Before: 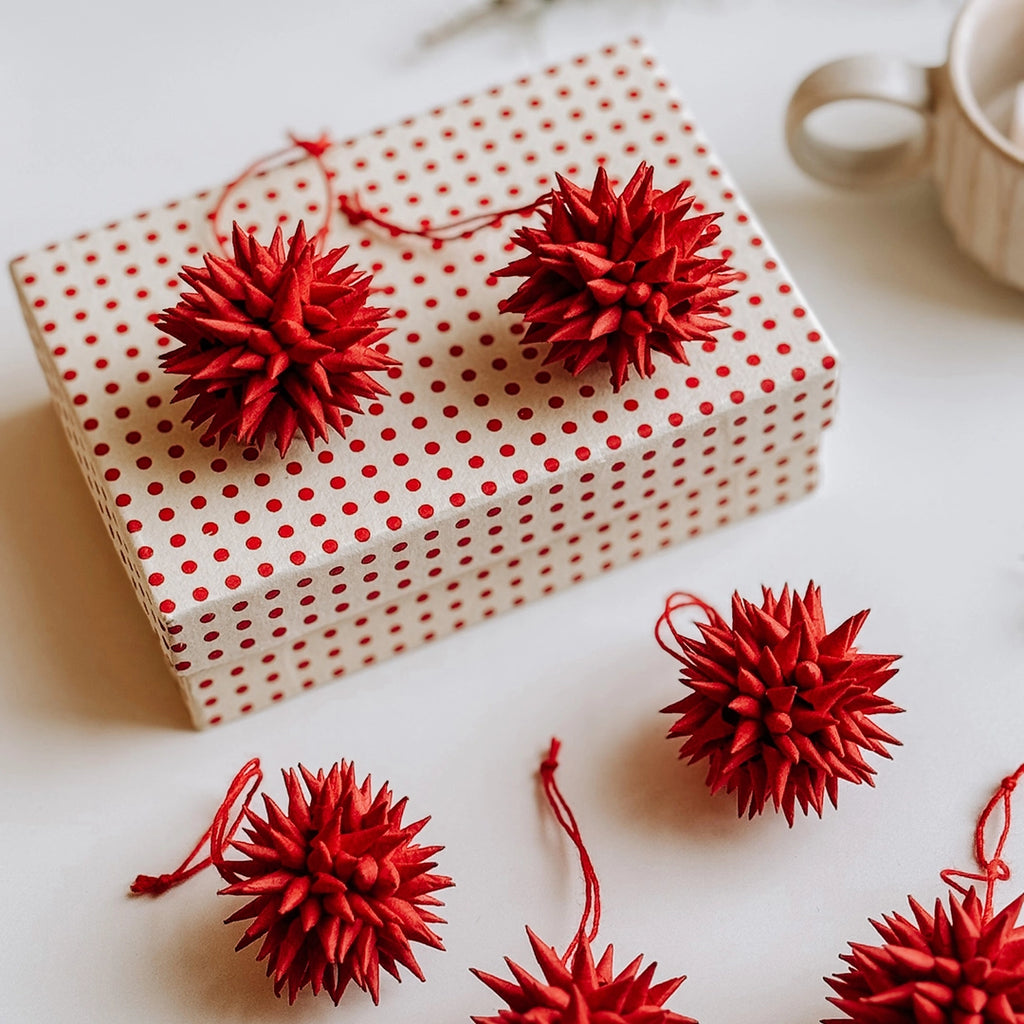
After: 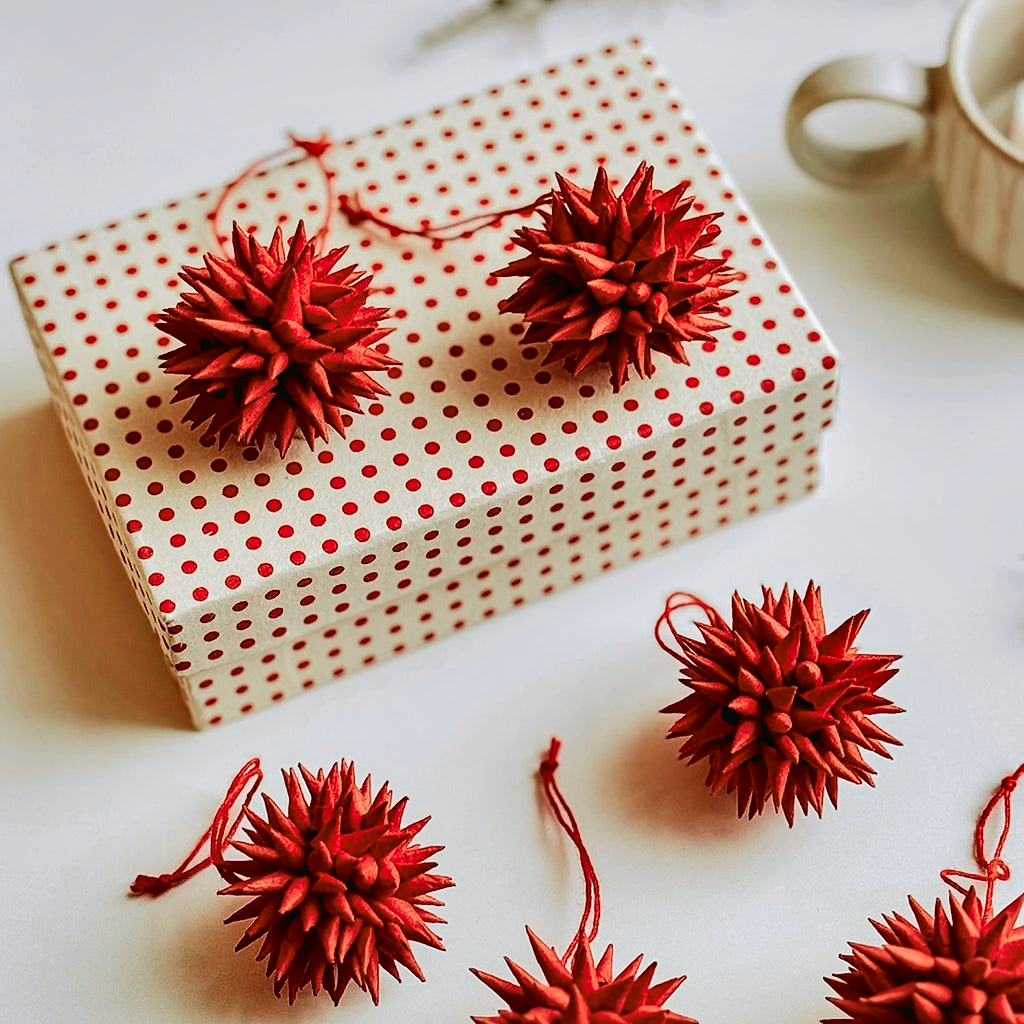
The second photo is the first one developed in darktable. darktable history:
sharpen: amount 0.2
tone curve: curves: ch0 [(0, 0.018) (0.061, 0.041) (0.205, 0.191) (0.289, 0.292) (0.39, 0.424) (0.493, 0.551) (0.666, 0.743) (0.795, 0.841) (1, 0.998)]; ch1 [(0, 0) (0.385, 0.343) (0.439, 0.415) (0.494, 0.498) (0.501, 0.501) (0.51, 0.496) (0.548, 0.554) (0.586, 0.61) (0.684, 0.658) (0.783, 0.804) (1, 1)]; ch2 [(0, 0) (0.304, 0.31) (0.403, 0.399) (0.441, 0.428) (0.47, 0.469) (0.498, 0.496) (0.524, 0.538) (0.566, 0.588) (0.648, 0.665) (0.697, 0.699) (1, 1)], color space Lab, independent channels, preserve colors none
shadows and highlights: soften with gaussian
